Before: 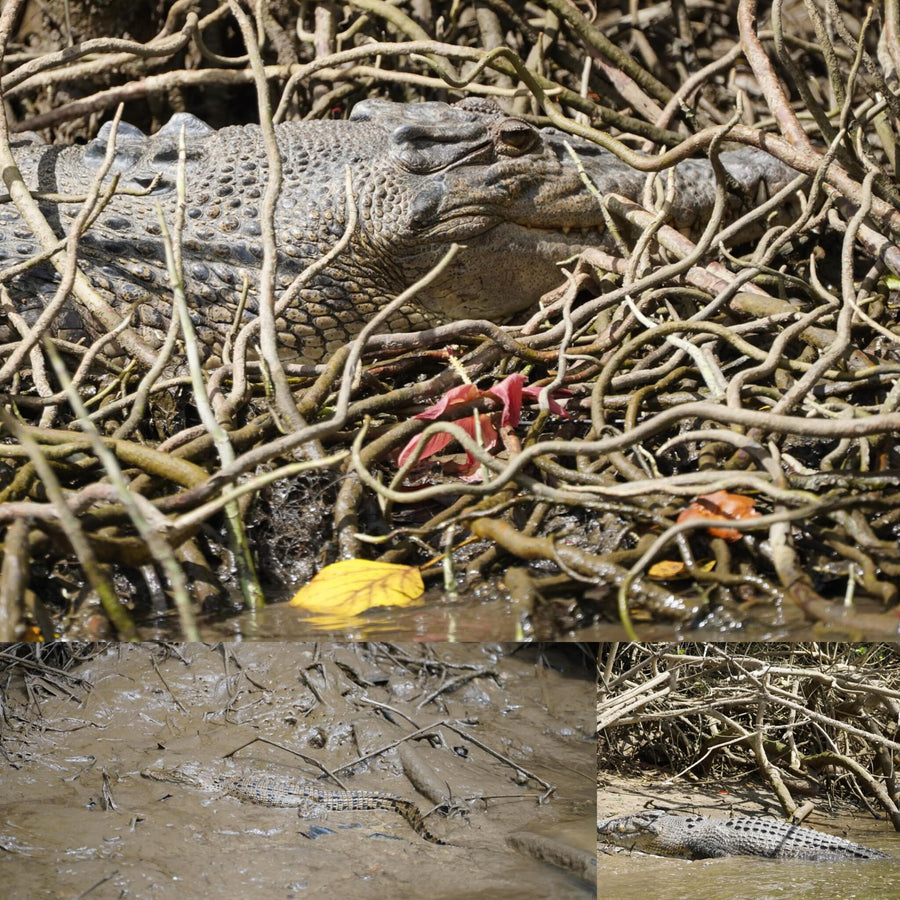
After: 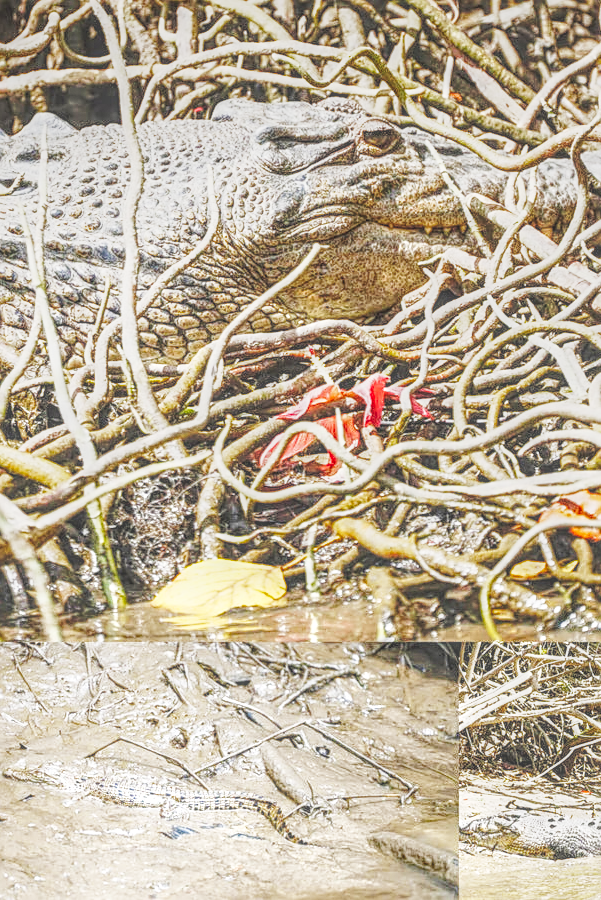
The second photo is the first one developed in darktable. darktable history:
sharpen: on, module defaults
crop: left 15.4%, right 17.749%
local contrast: highlights 20%, shadows 23%, detail 200%, midtone range 0.2
tone curve: curves: ch0 [(0.016, 0.023) (0.248, 0.252) (0.732, 0.797) (1, 1)], preserve colors none
base curve: curves: ch0 [(0, 0) (0.028, 0.03) (0.121, 0.232) (0.46, 0.748) (0.859, 0.968) (1, 1)], preserve colors none
exposure: black level correction 0, exposure 0.897 EV, compensate highlight preservation false
levels: black 3.89%
